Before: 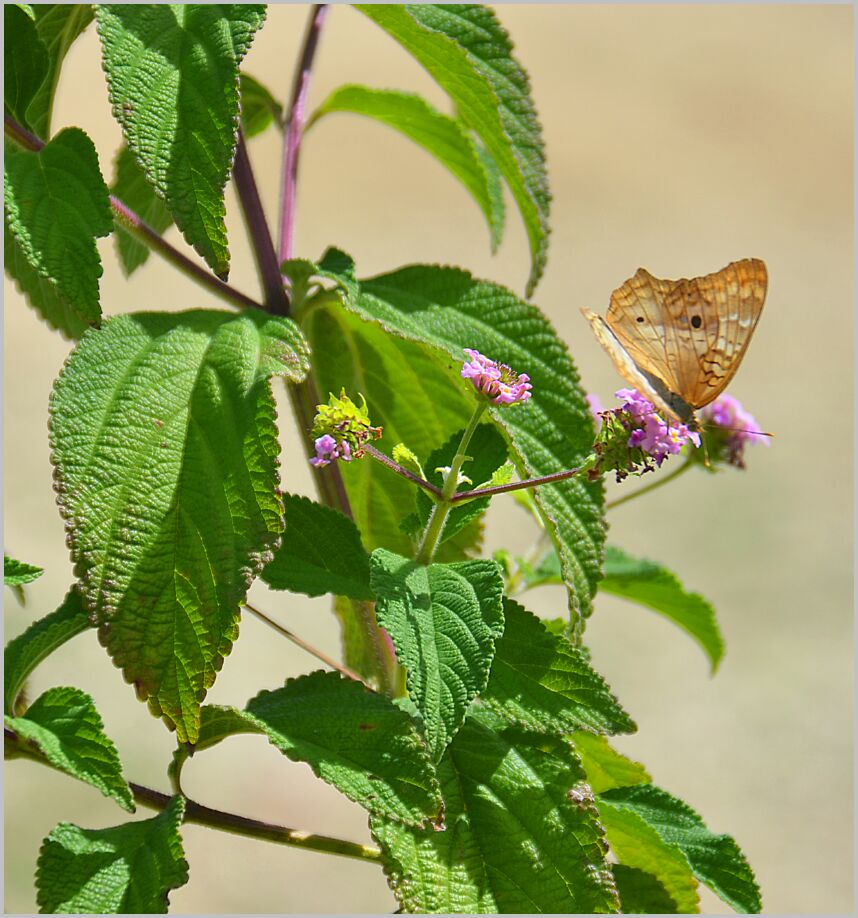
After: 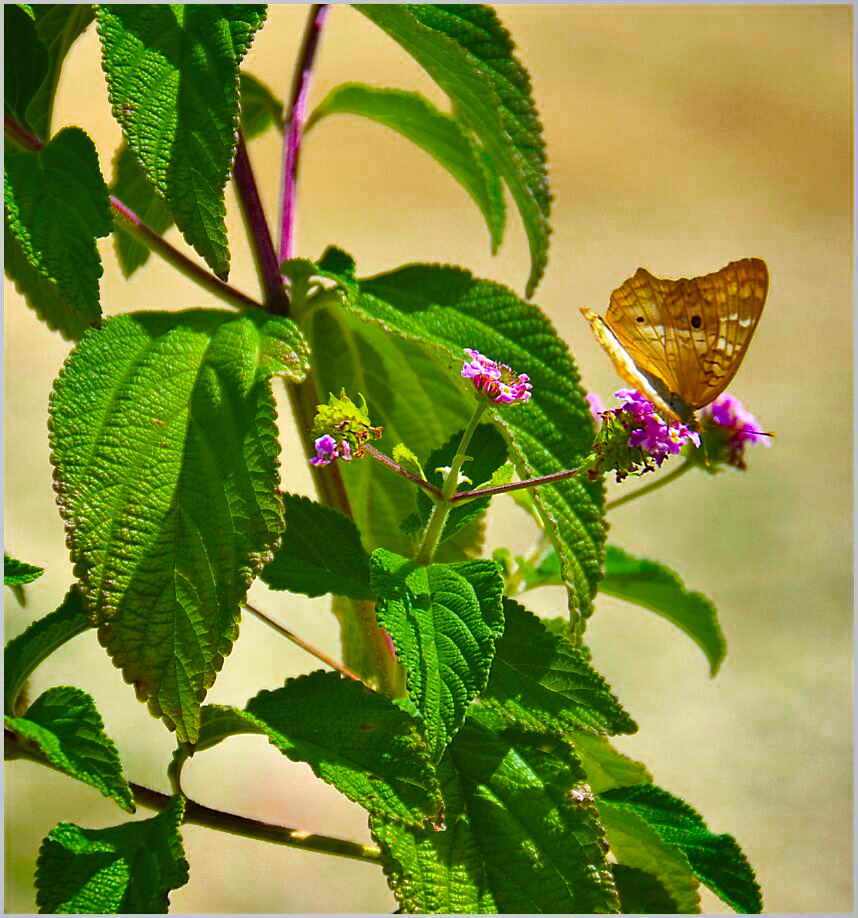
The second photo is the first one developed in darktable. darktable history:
haze removal: compatibility mode true, adaptive false
shadows and highlights: radius 171.68, shadows 26.01, white point adjustment 3.04, highlights -68.52, soften with gaussian
color balance rgb: global offset › luminance -0.47%, linear chroma grading › global chroma 17.061%, perceptual saturation grading › global saturation 29.907%, perceptual brilliance grading › global brilliance 11.382%, global vibrance -1.038%, saturation formula JzAzBz (2021)
tone equalizer: on, module defaults
